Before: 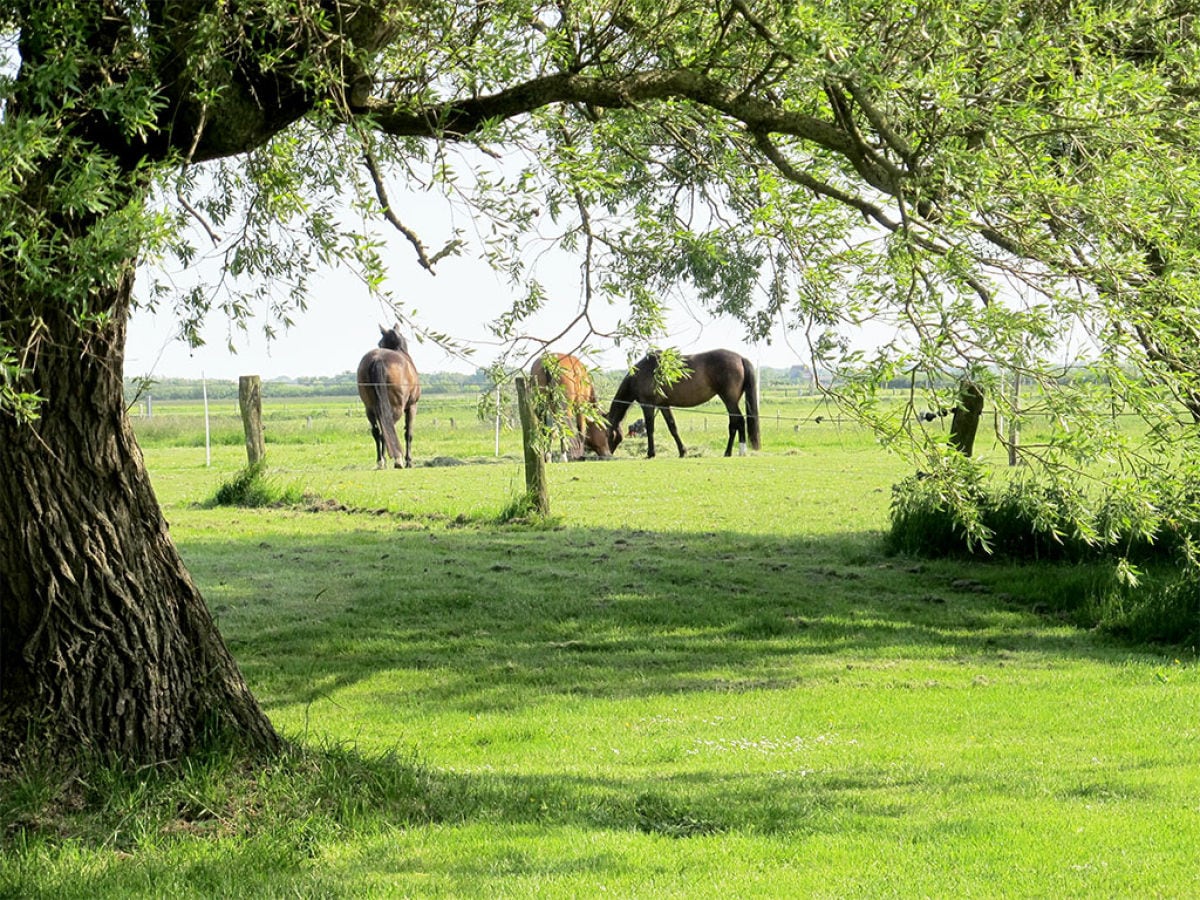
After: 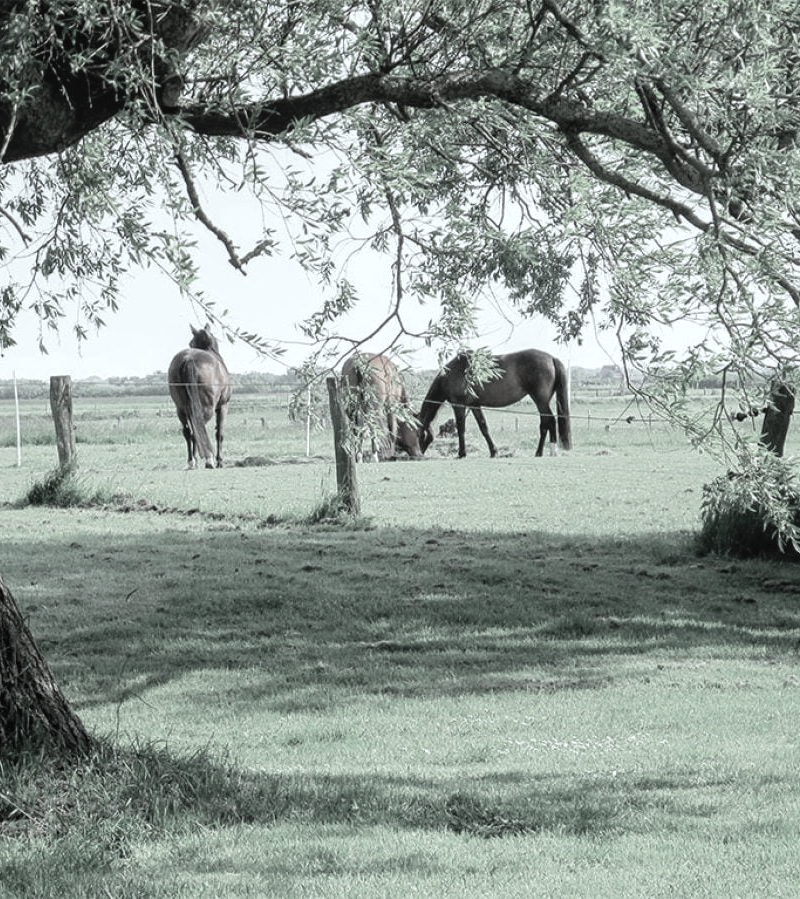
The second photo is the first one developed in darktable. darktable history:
crop and rotate: left 15.754%, right 17.579%
color calibration: illuminant as shot in camera, x 0.383, y 0.38, temperature 3949.15 K, gamut compression 1.66
color contrast: green-magenta contrast 0.3, blue-yellow contrast 0.15
color zones: curves: ch0 [(0.018, 0.548) (0.197, 0.654) (0.425, 0.447) (0.605, 0.658) (0.732, 0.579)]; ch1 [(0.105, 0.531) (0.224, 0.531) (0.386, 0.39) (0.618, 0.456) (0.732, 0.456) (0.956, 0.421)]; ch2 [(0.039, 0.583) (0.215, 0.465) (0.399, 0.544) (0.465, 0.548) (0.614, 0.447) (0.724, 0.43) (0.882, 0.623) (0.956, 0.632)]
local contrast: detail 110%
